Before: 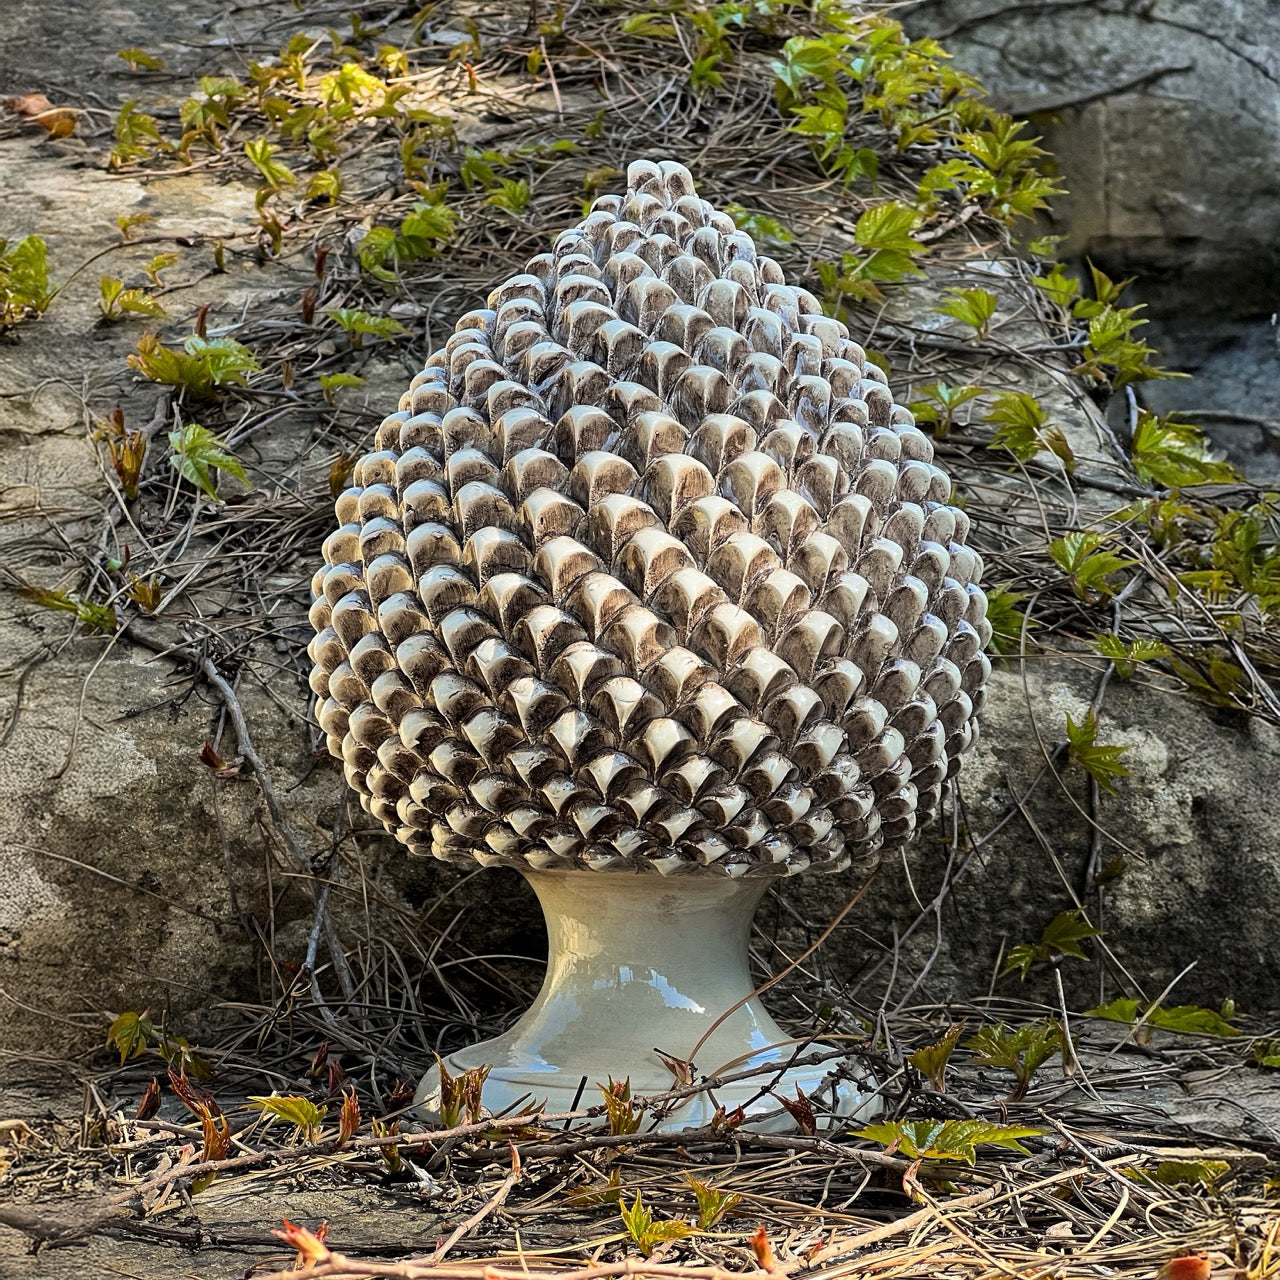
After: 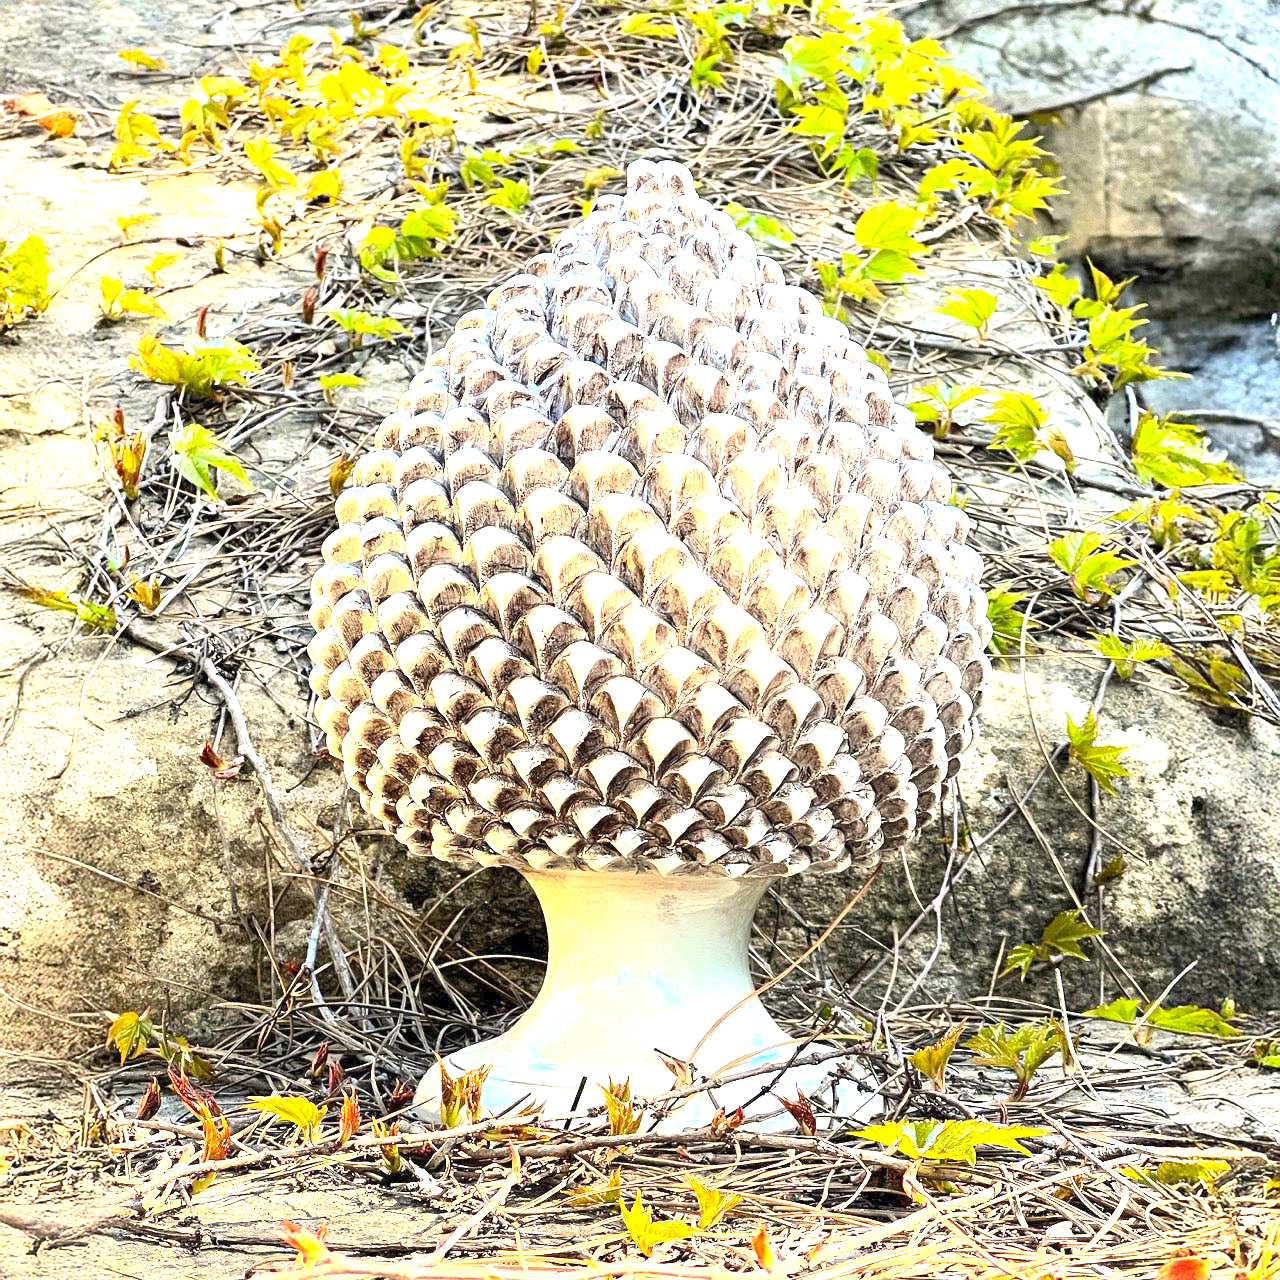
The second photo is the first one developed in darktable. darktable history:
white balance: emerald 1
exposure: exposure 2.25 EV, compensate highlight preservation false
contrast brightness saturation: contrast 0.2, brightness 0.16, saturation 0.22
